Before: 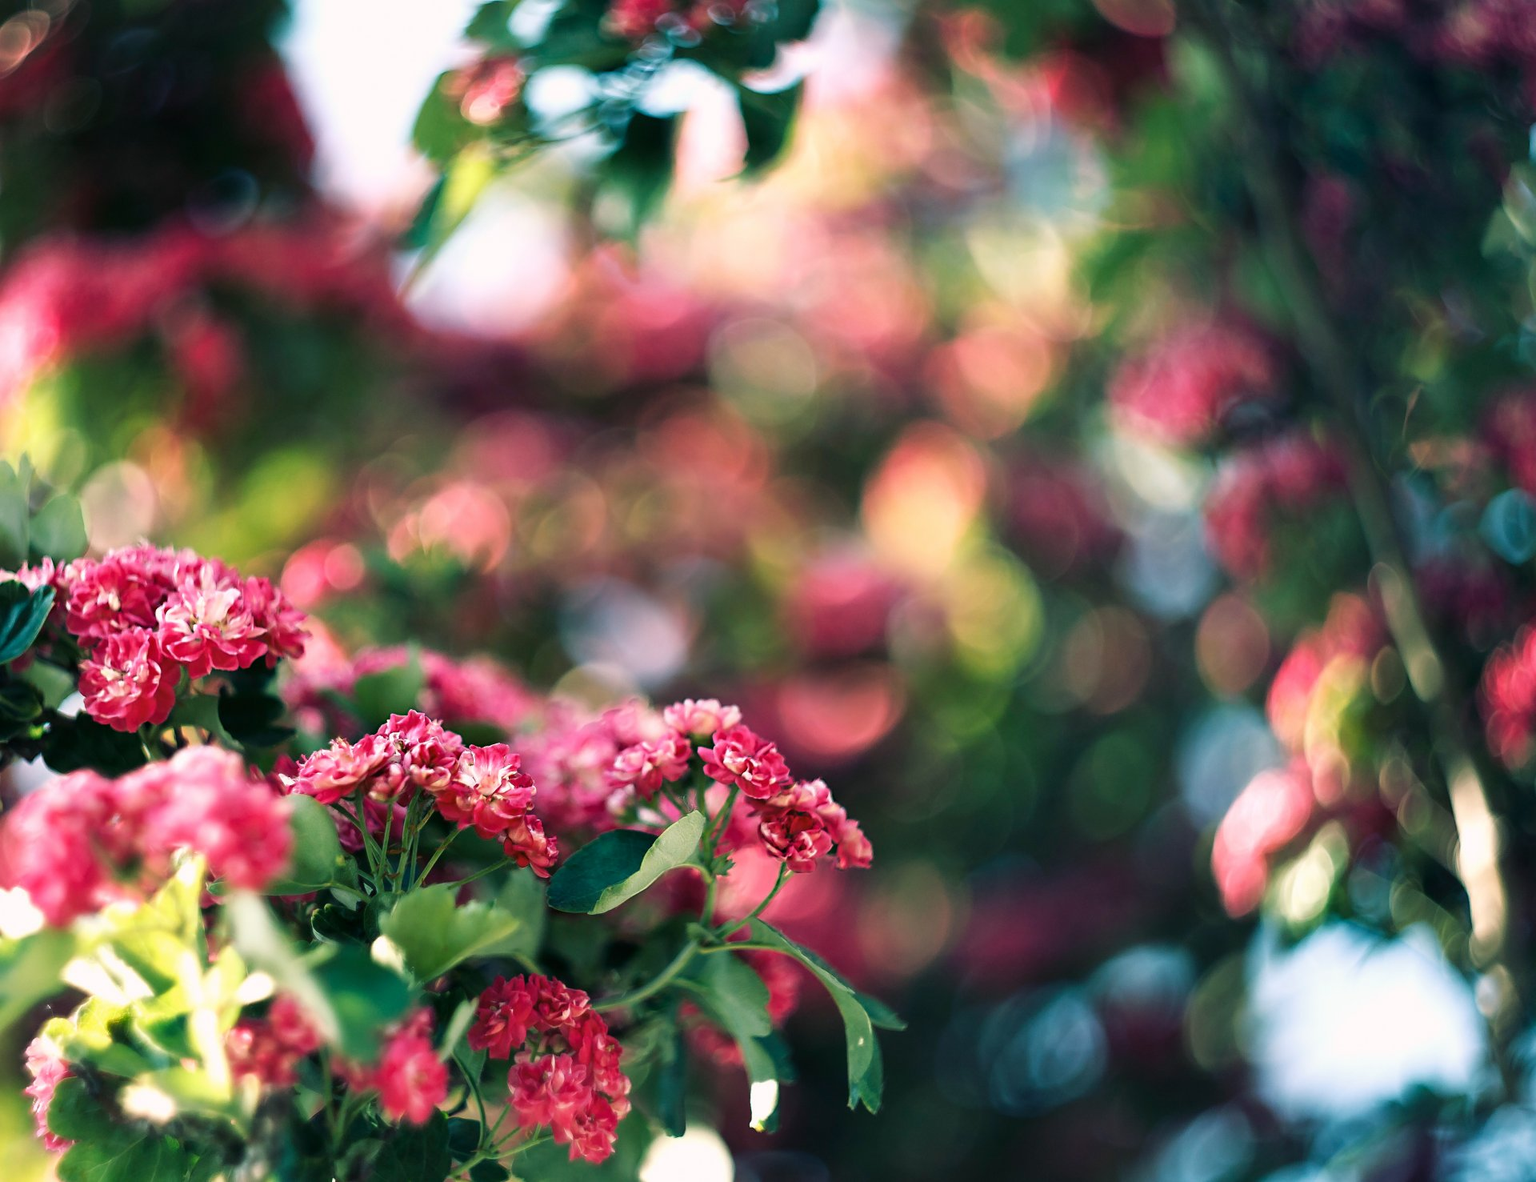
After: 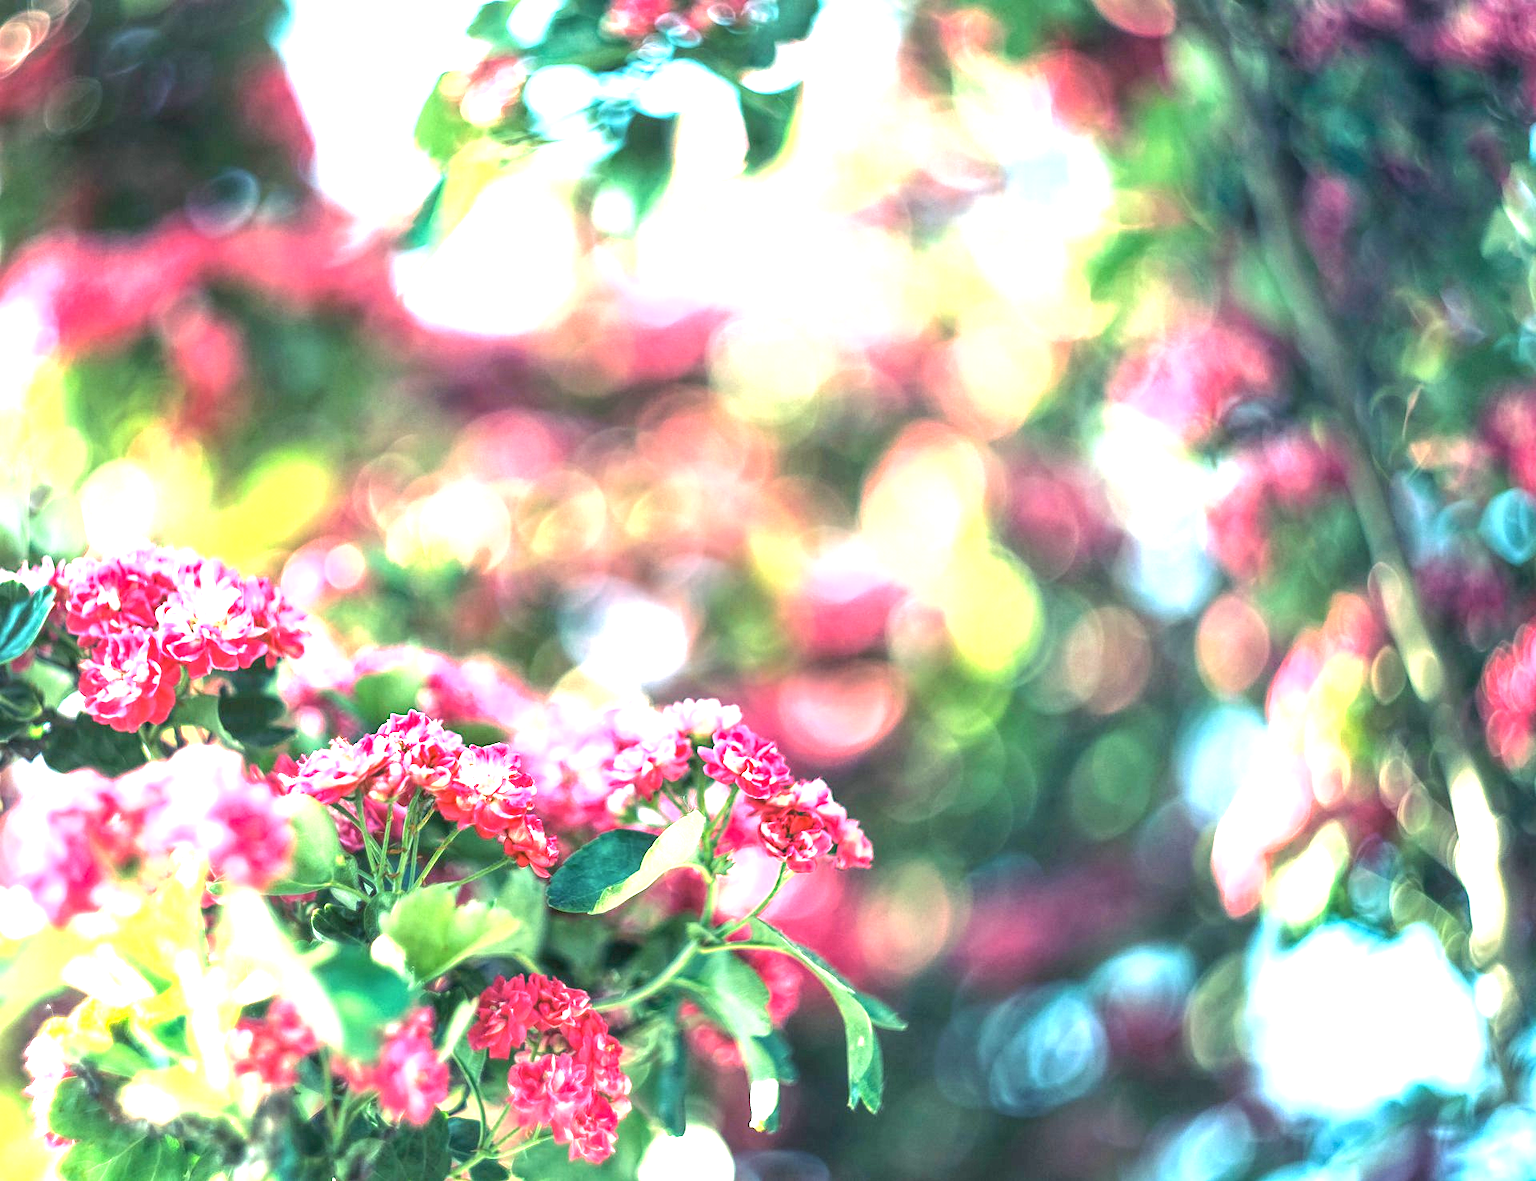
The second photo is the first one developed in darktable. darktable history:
local contrast: highlights 74%, shadows 55%, detail 177%, midtone range 0.207
exposure: exposure 2.017 EV, compensate highlight preservation false
